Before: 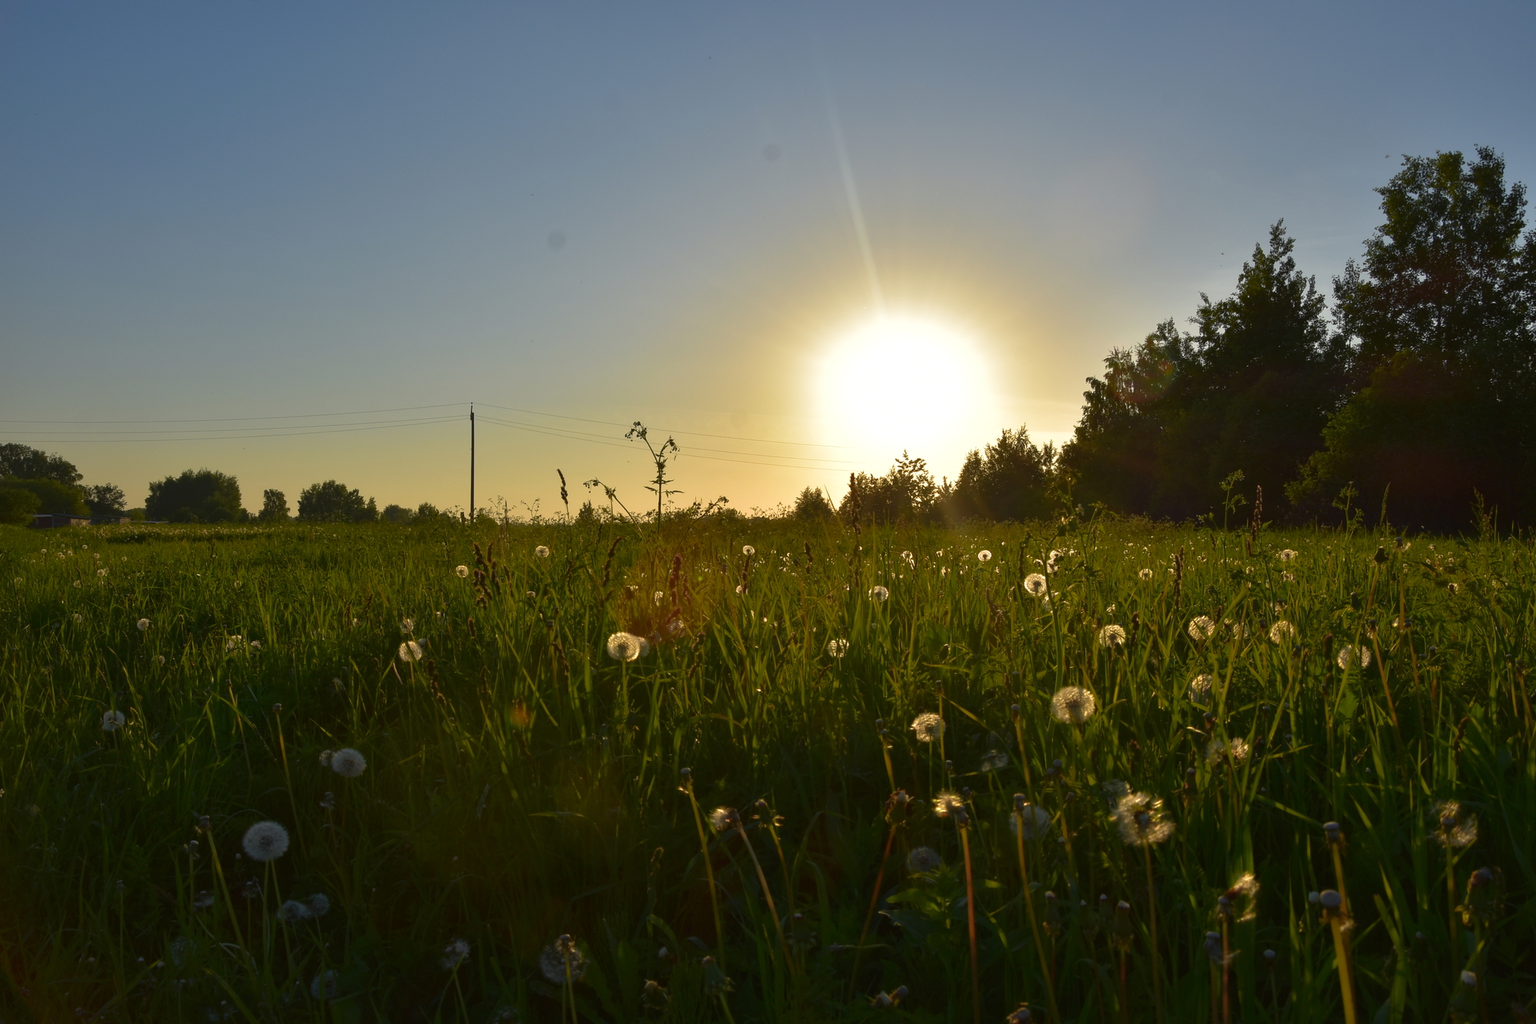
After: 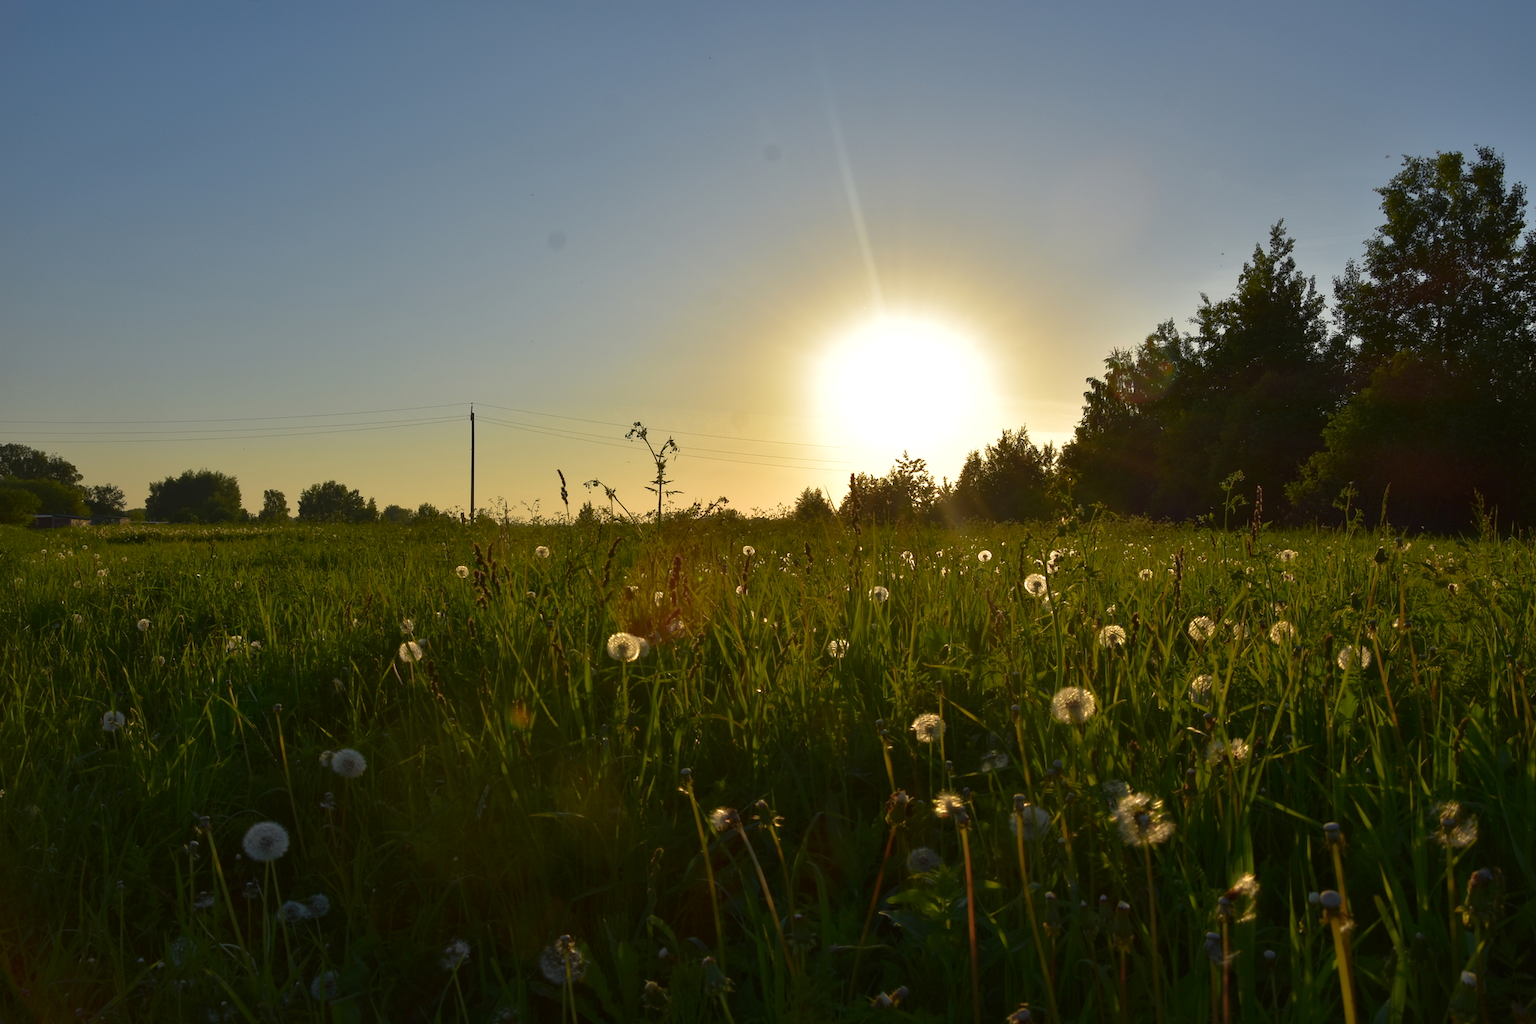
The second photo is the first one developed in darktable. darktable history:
exposure: black level correction 0.001, exposure 0.015 EV, compensate exposure bias true, compensate highlight preservation false
shadows and highlights: shadows 12.75, white point adjustment 1.13, highlights -0.509, soften with gaussian
